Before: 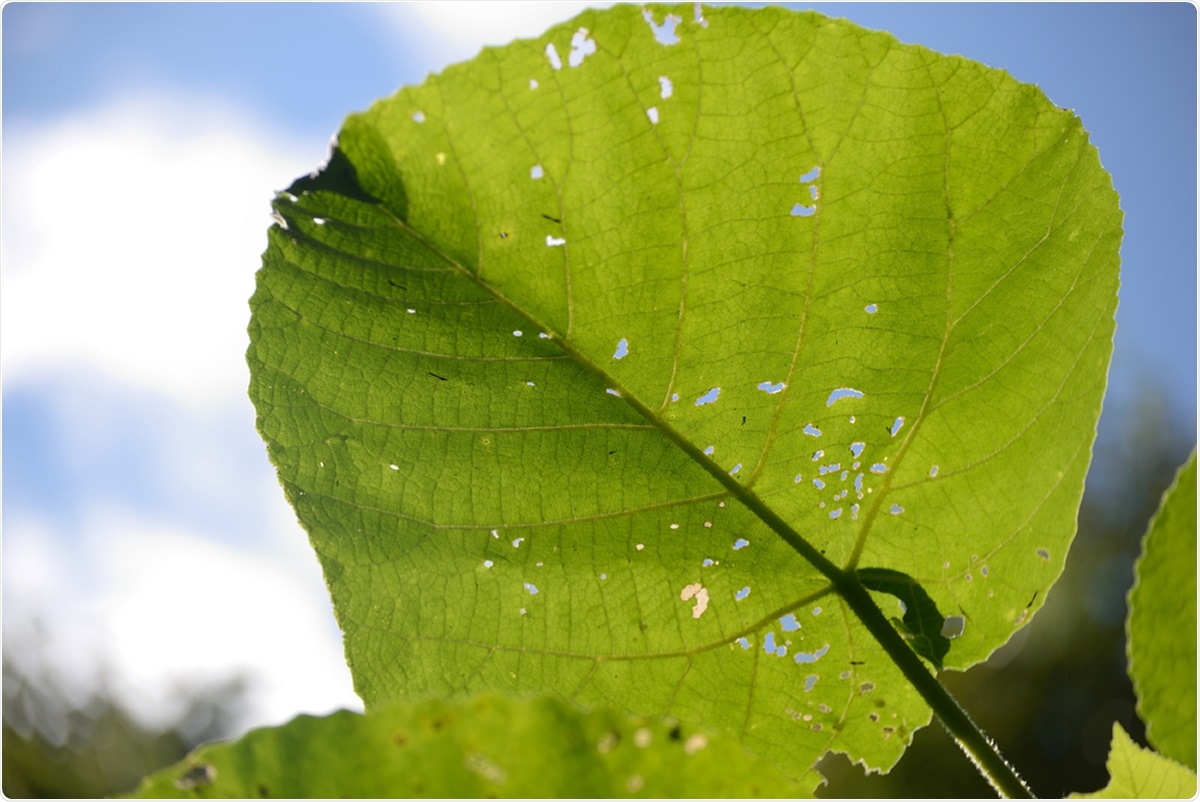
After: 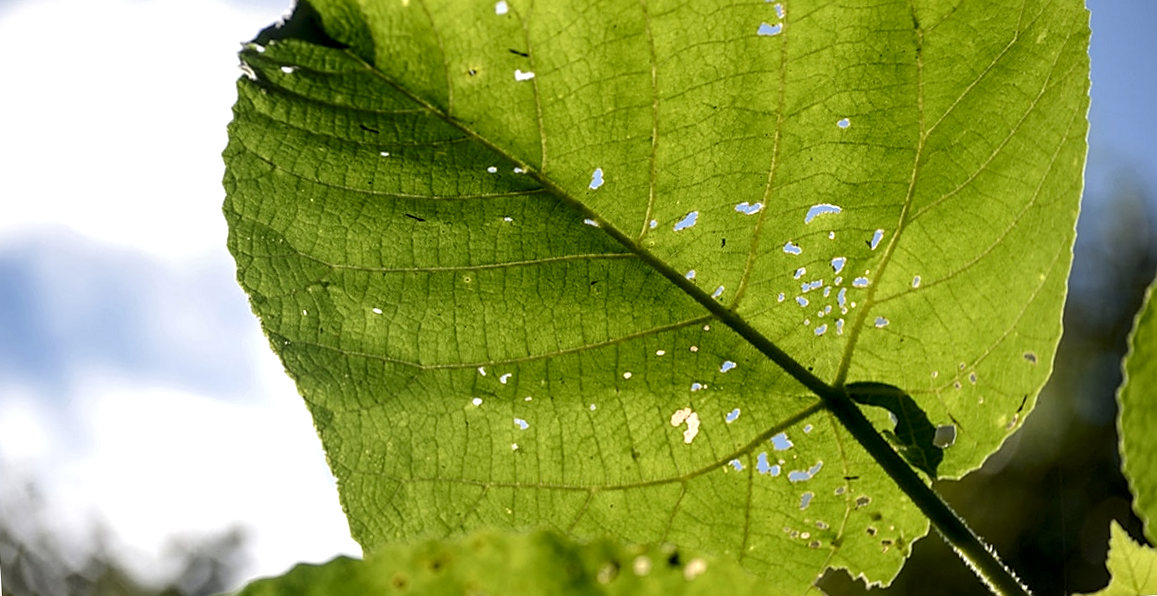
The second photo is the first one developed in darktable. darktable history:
local contrast: highlights 79%, shadows 56%, detail 175%, midtone range 0.428
crop and rotate: top 18.507%
rotate and perspective: rotation -3.52°, crop left 0.036, crop right 0.964, crop top 0.081, crop bottom 0.919
color correction: highlights a* 0.003, highlights b* -0.283
sharpen: on, module defaults
exposure: exposure -0.021 EV, compensate highlight preservation false
